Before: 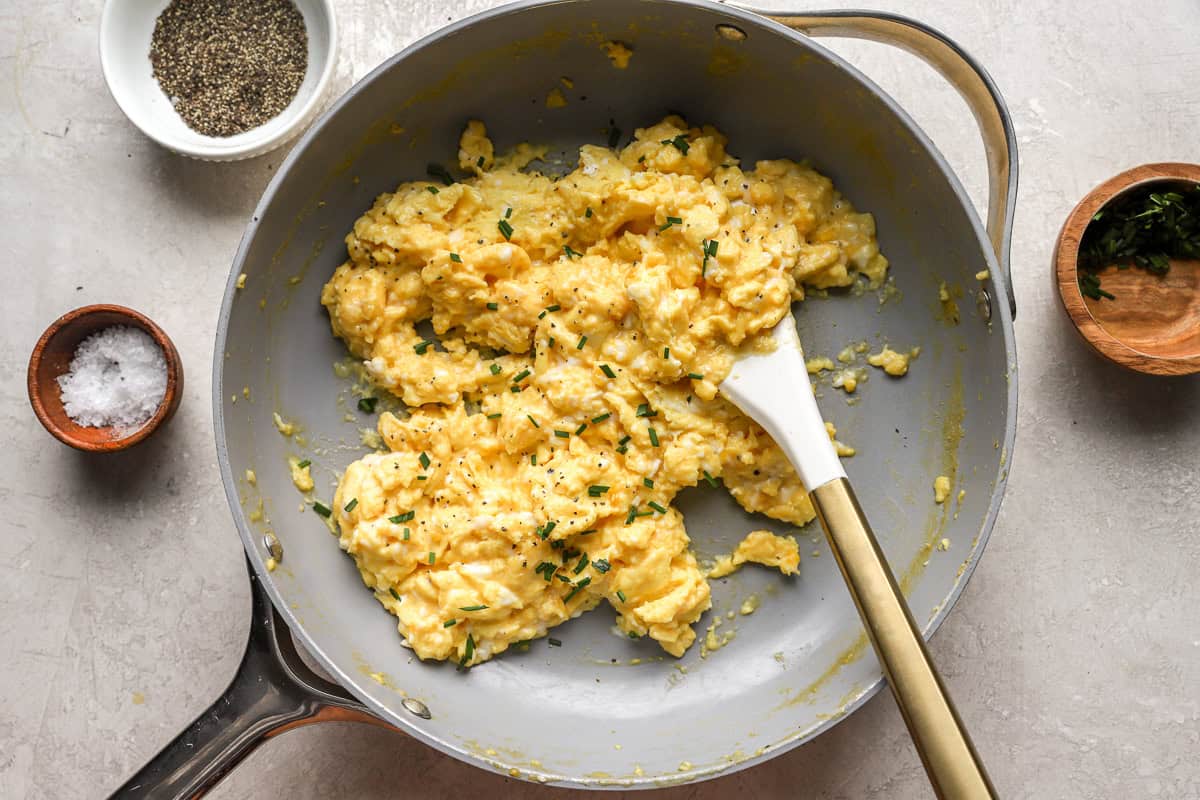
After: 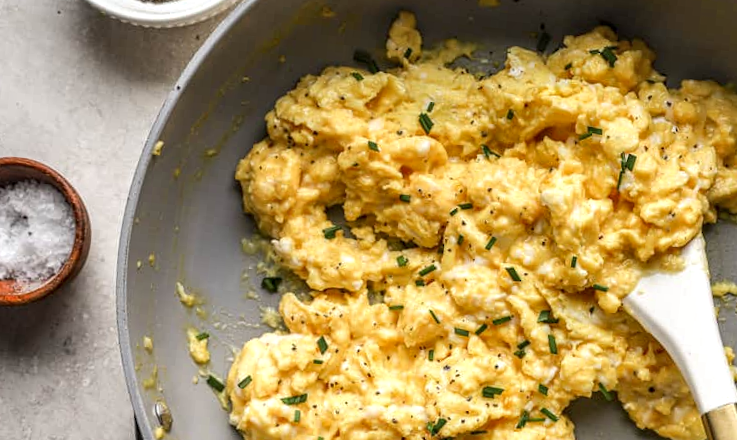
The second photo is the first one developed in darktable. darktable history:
color correction: highlights b* -0.039
local contrast: detail 130%
crop and rotate: angle -5.68°, left 2.142%, top 6.9%, right 27.558%, bottom 30.104%
exposure: compensate highlight preservation false
